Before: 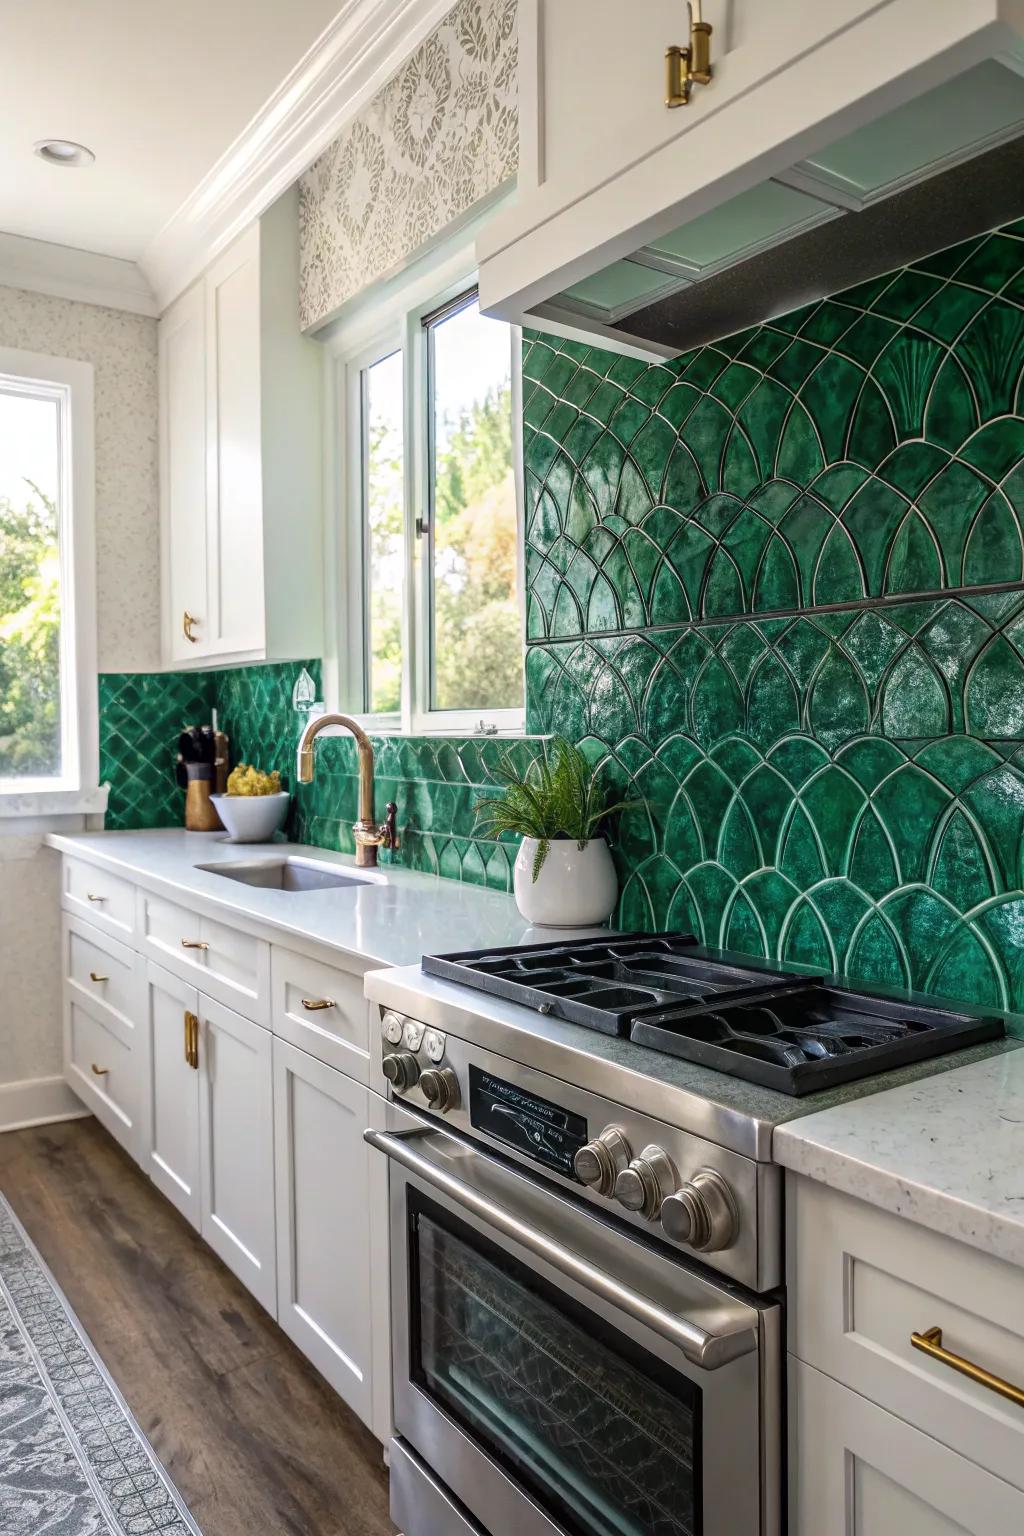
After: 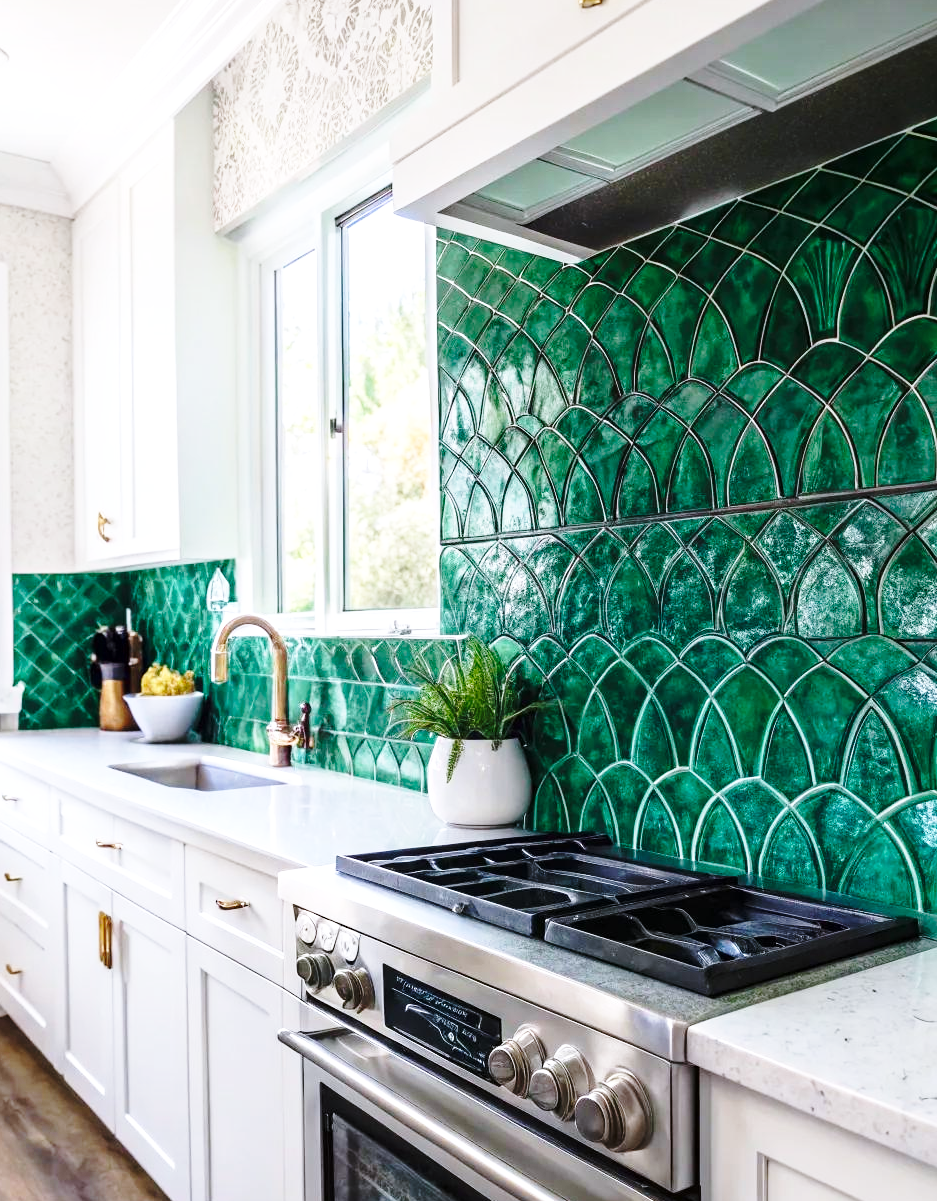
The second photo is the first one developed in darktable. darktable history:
crop: left 8.483%, top 6.542%, bottom 15.258%
exposure: exposure 0.196 EV, compensate highlight preservation false
base curve: curves: ch0 [(0, 0) (0.036, 0.037) (0.121, 0.228) (0.46, 0.76) (0.859, 0.983) (1, 1)], preserve colors none
contrast equalizer: octaves 7, y [[0.518, 0.517, 0.501, 0.5, 0.5, 0.5], [0.5 ×6], [0.5 ×6], [0 ×6], [0 ×6]], mix 0.151
sharpen: radius 2.856, amount 0.86, threshold 47.355
color calibration: illuminant as shot in camera, x 0.358, y 0.373, temperature 4628.91 K
